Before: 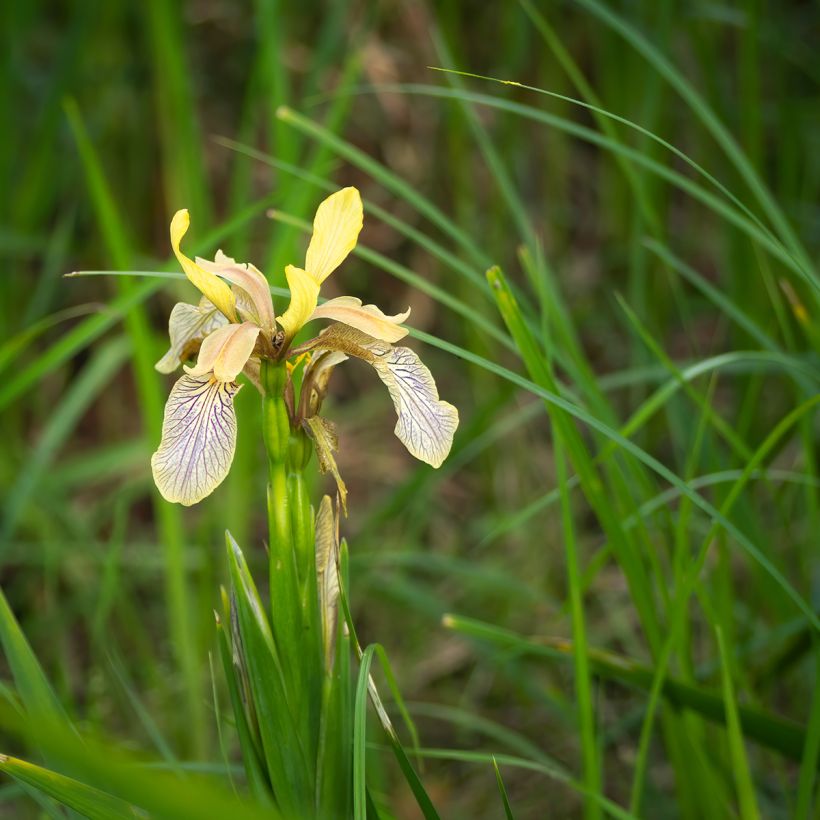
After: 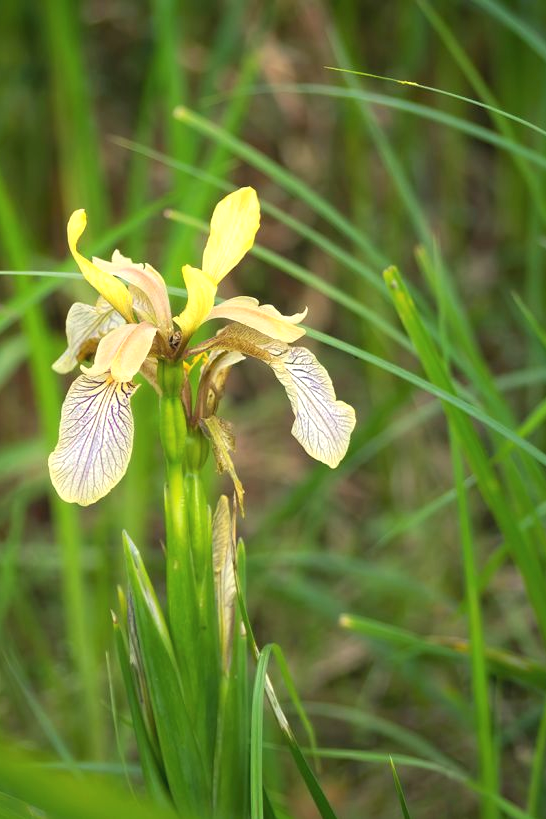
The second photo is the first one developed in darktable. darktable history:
exposure: exposure 0.257 EV, compensate highlight preservation false
crop and rotate: left 12.562%, right 20.82%
contrast brightness saturation: contrast 0.051, brightness 0.064, saturation 0.01
